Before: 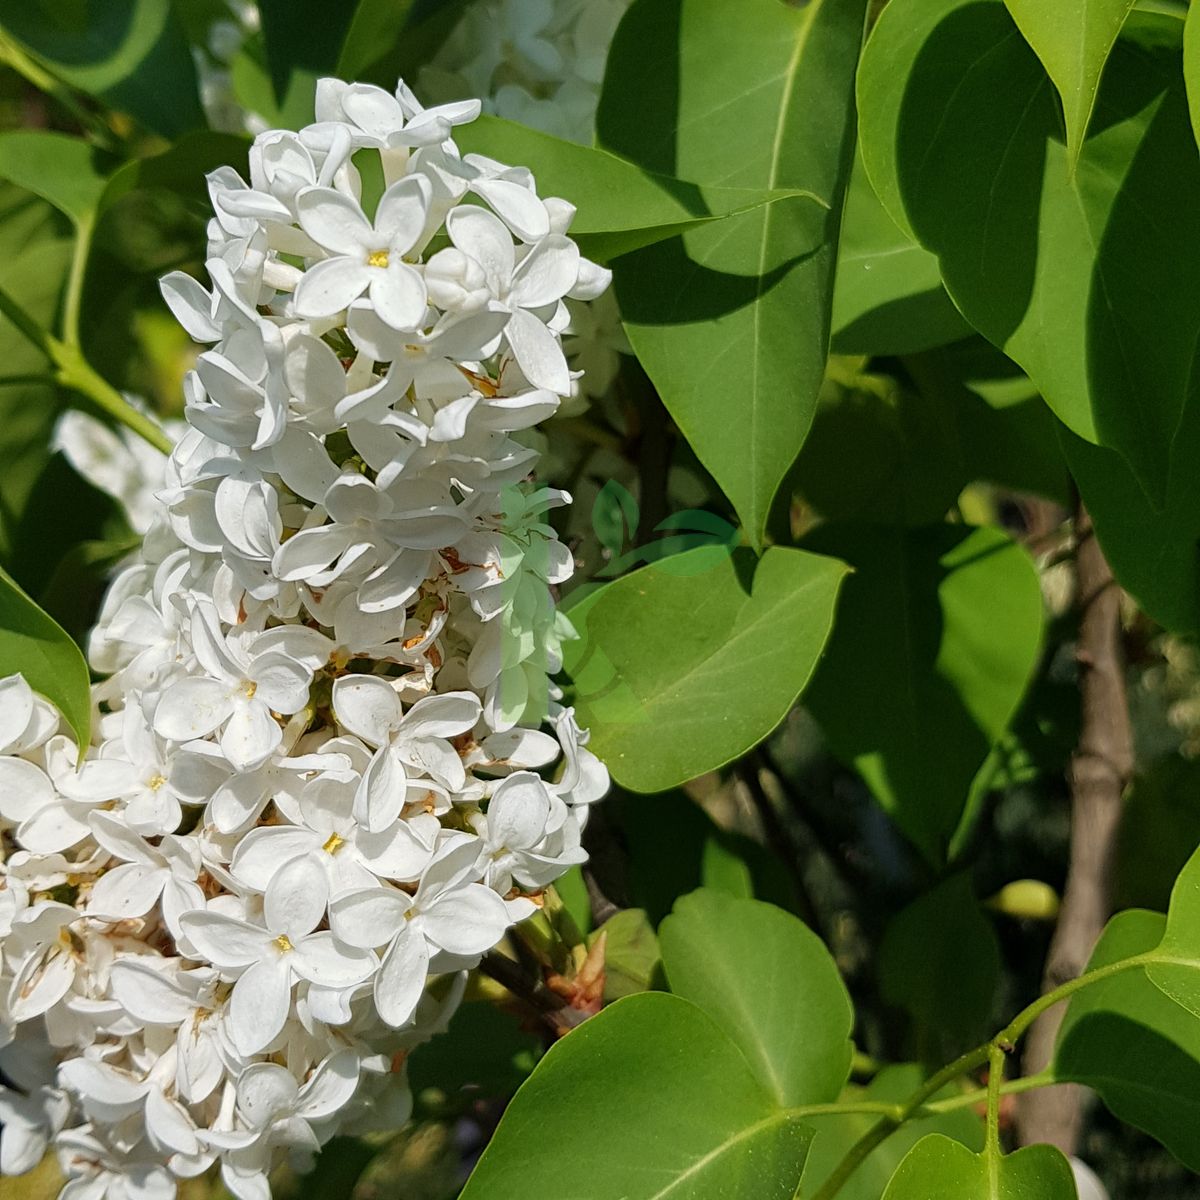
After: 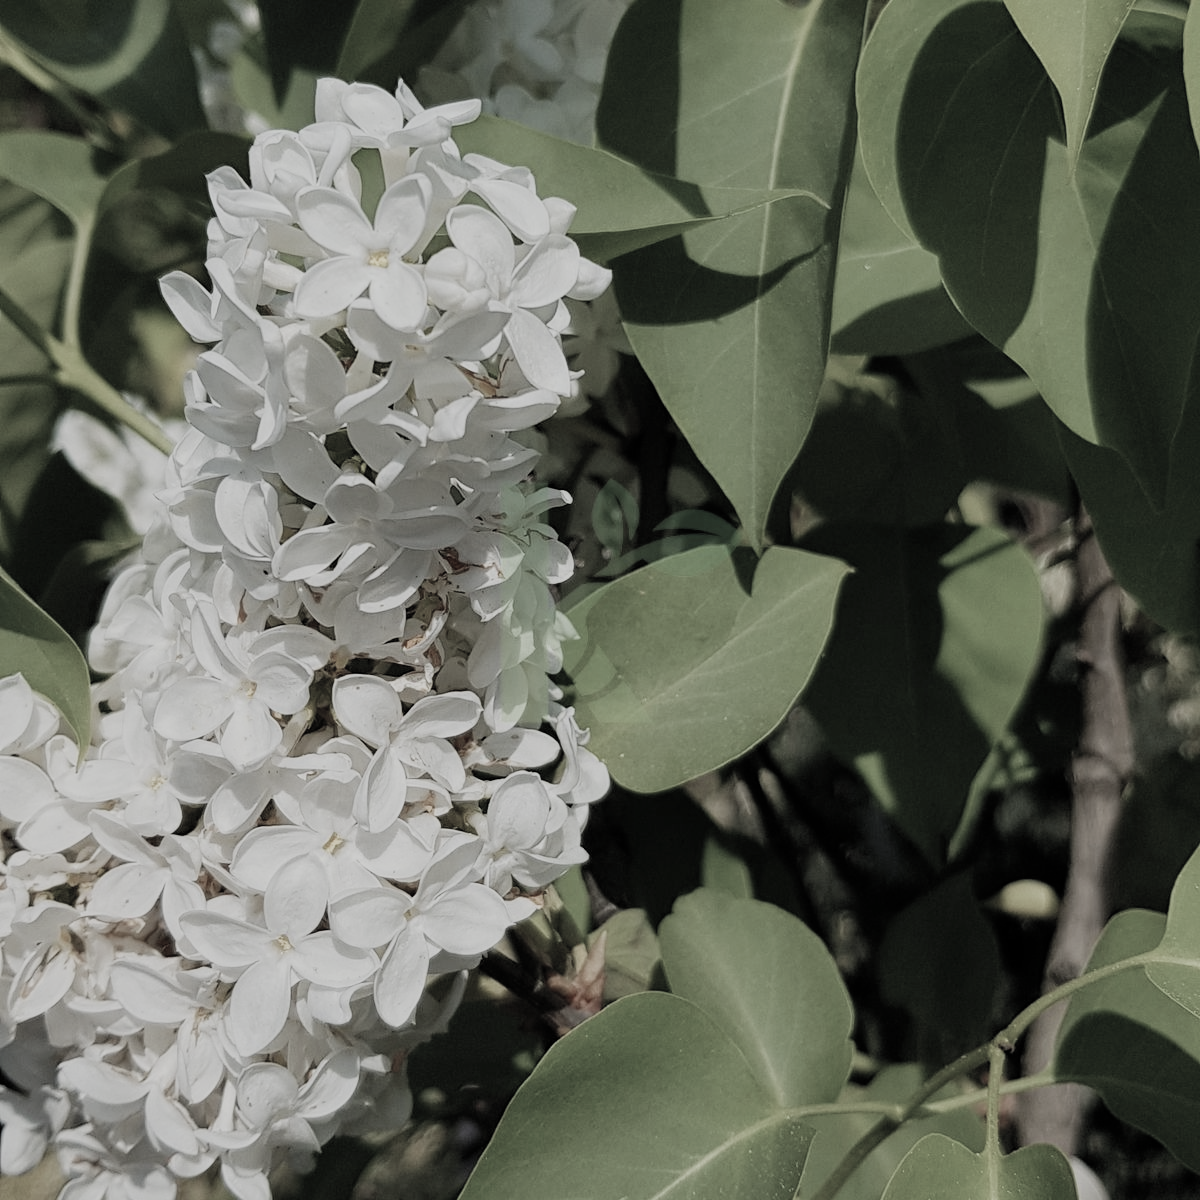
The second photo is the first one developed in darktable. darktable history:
color zones: curves: ch1 [(0, 0.34) (0.143, 0.164) (0.286, 0.152) (0.429, 0.176) (0.571, 0.173) (0.714, 0.188) (0.857, 0.199) (1, 0.34)]
filmic rgb: black relative exposure -7.65 EV, white relative exposure 4.56 EV, threshold 5.97 EV, hardness 3.61, color science v5 (2021), contrast in shadows safe, contrast in highlights safe, enable highlight reconstruction true
